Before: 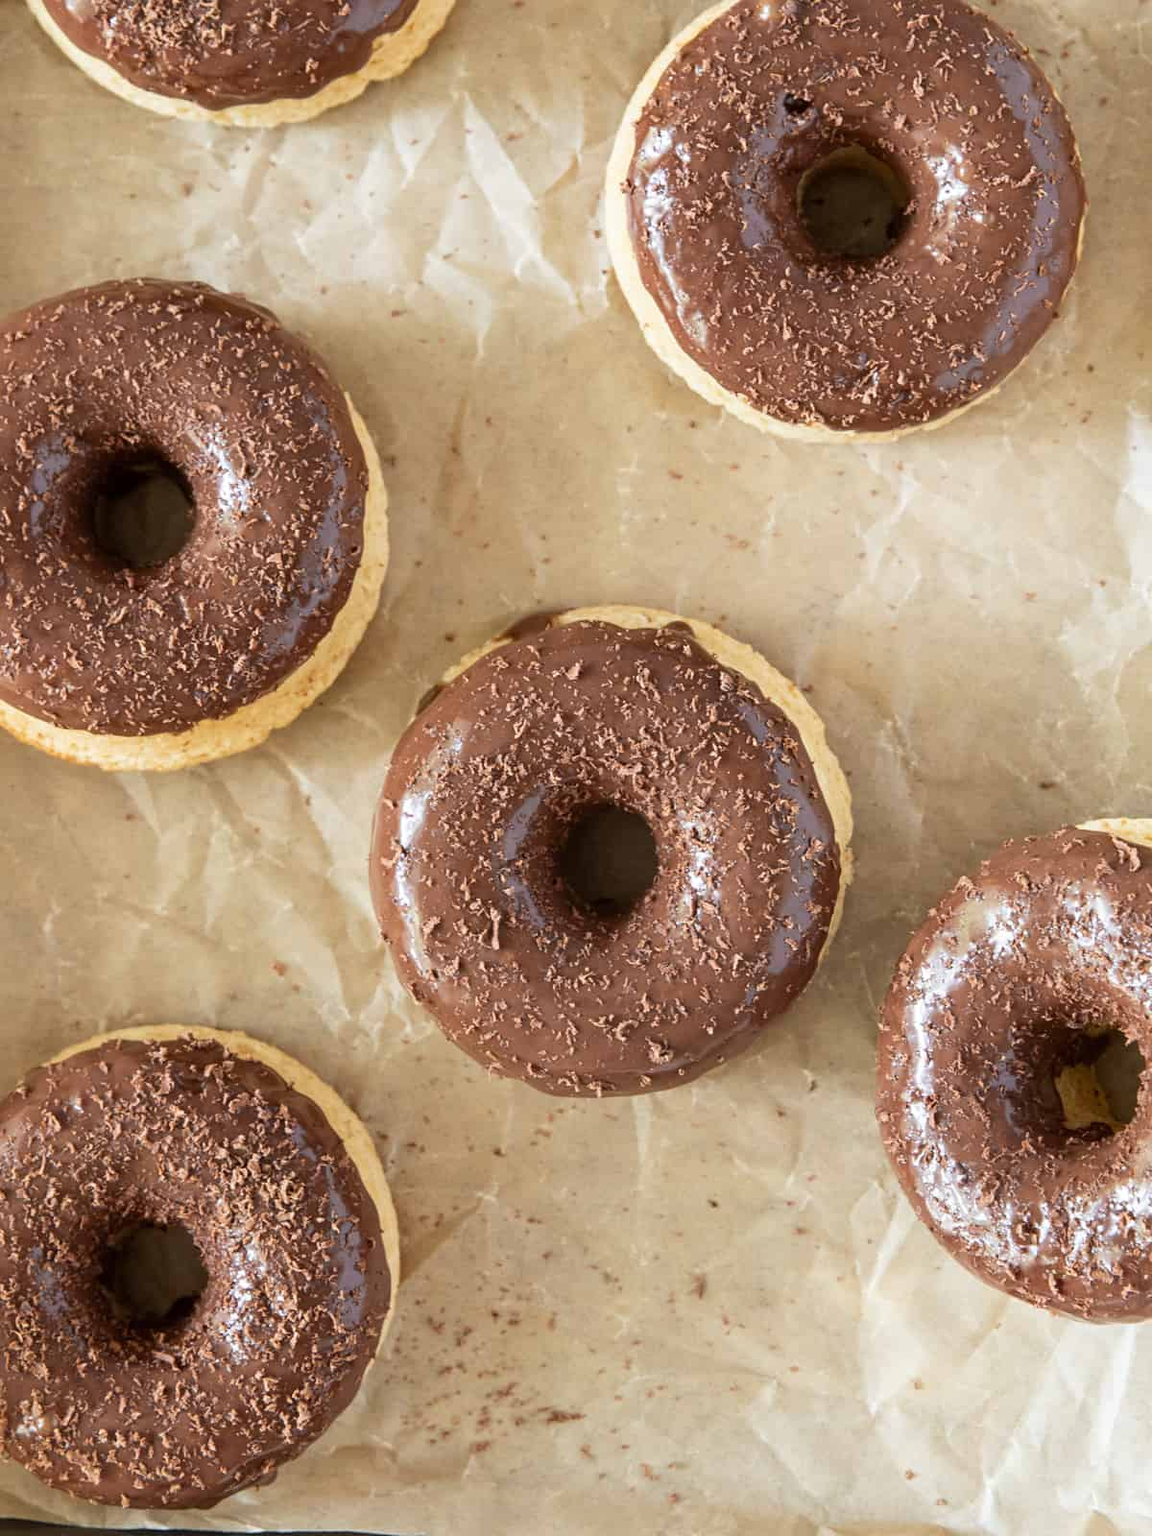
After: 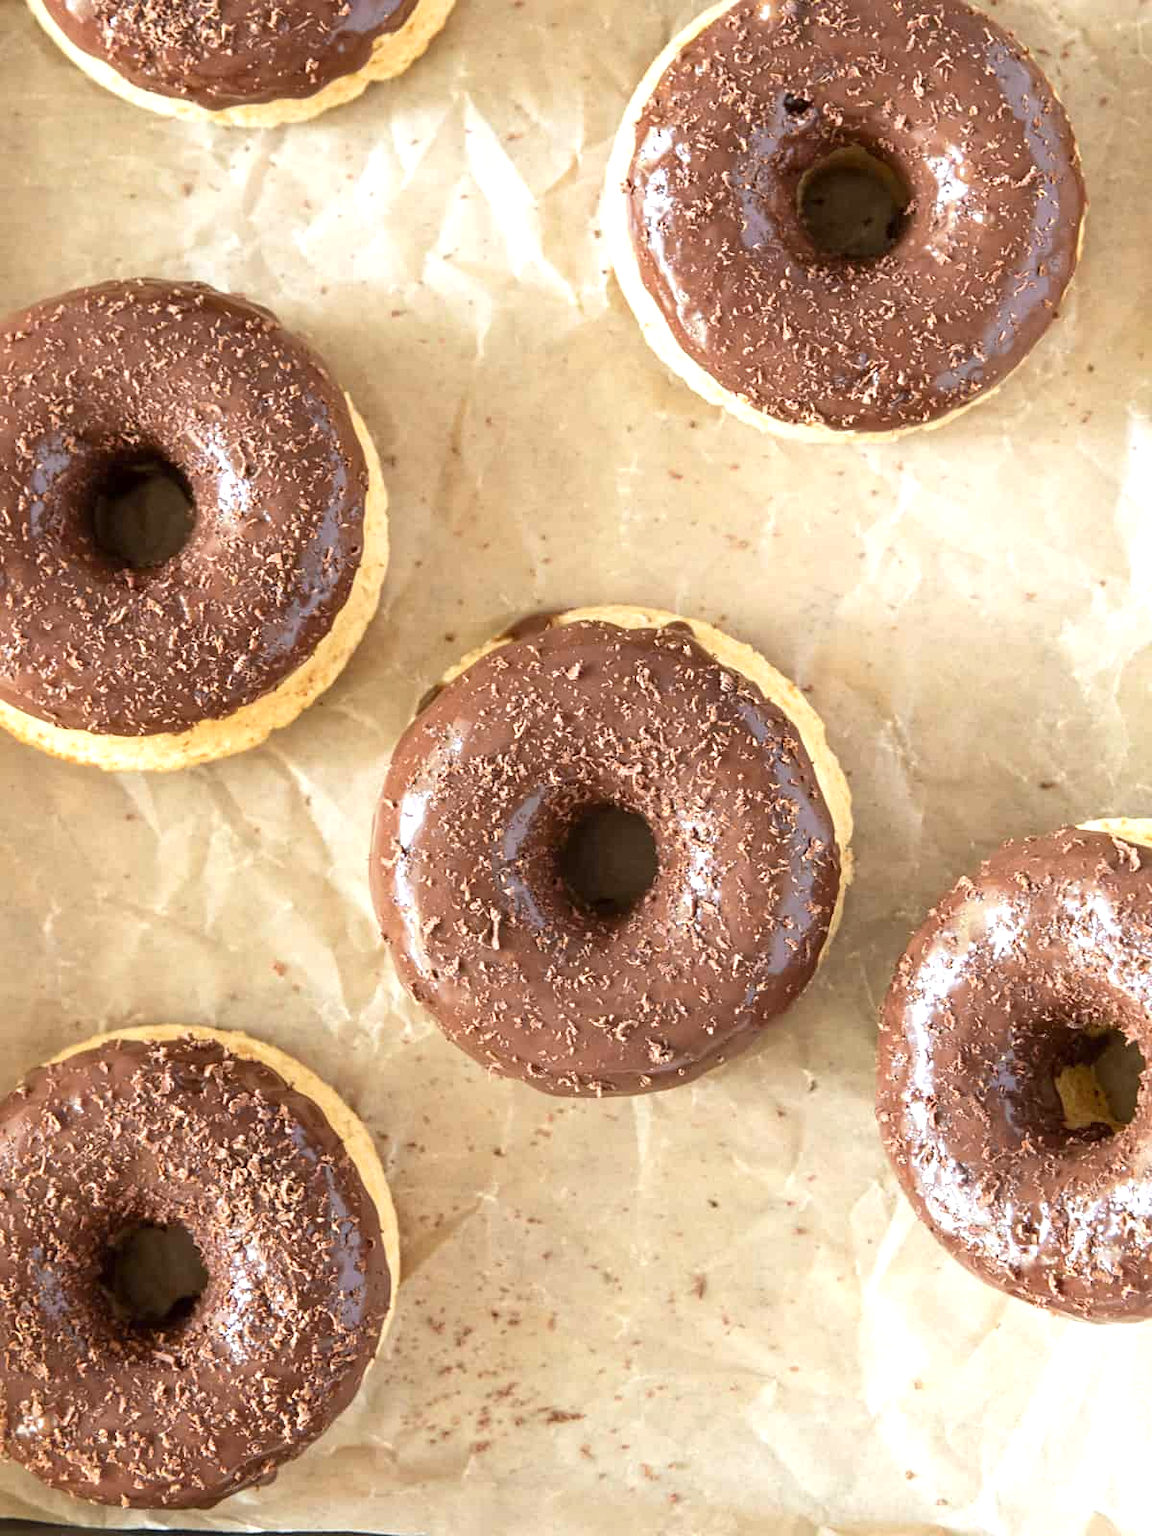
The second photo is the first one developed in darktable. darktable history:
exposure: exposure 0.563 EV, compensate exposure bias true, compensate highlight preservation false
